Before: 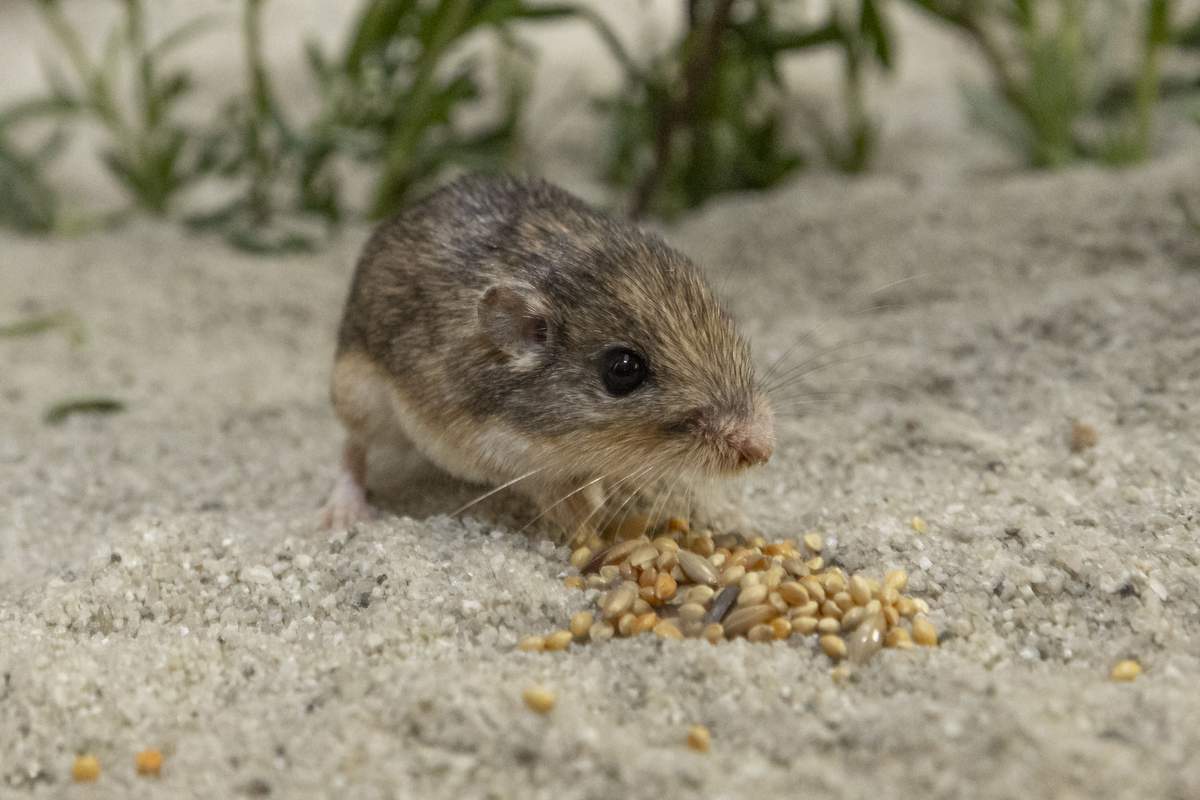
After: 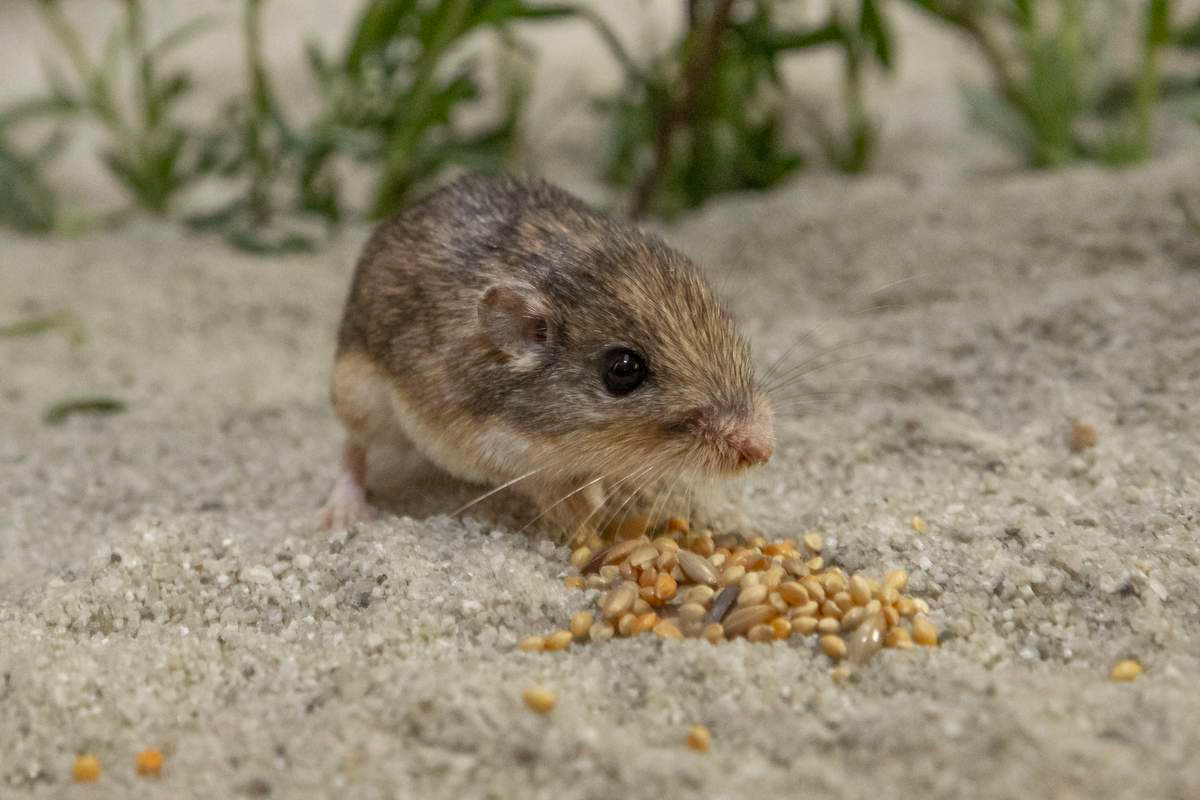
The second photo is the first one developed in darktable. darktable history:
white balance: emerald 1
shadows and highlights: on, module defaults
